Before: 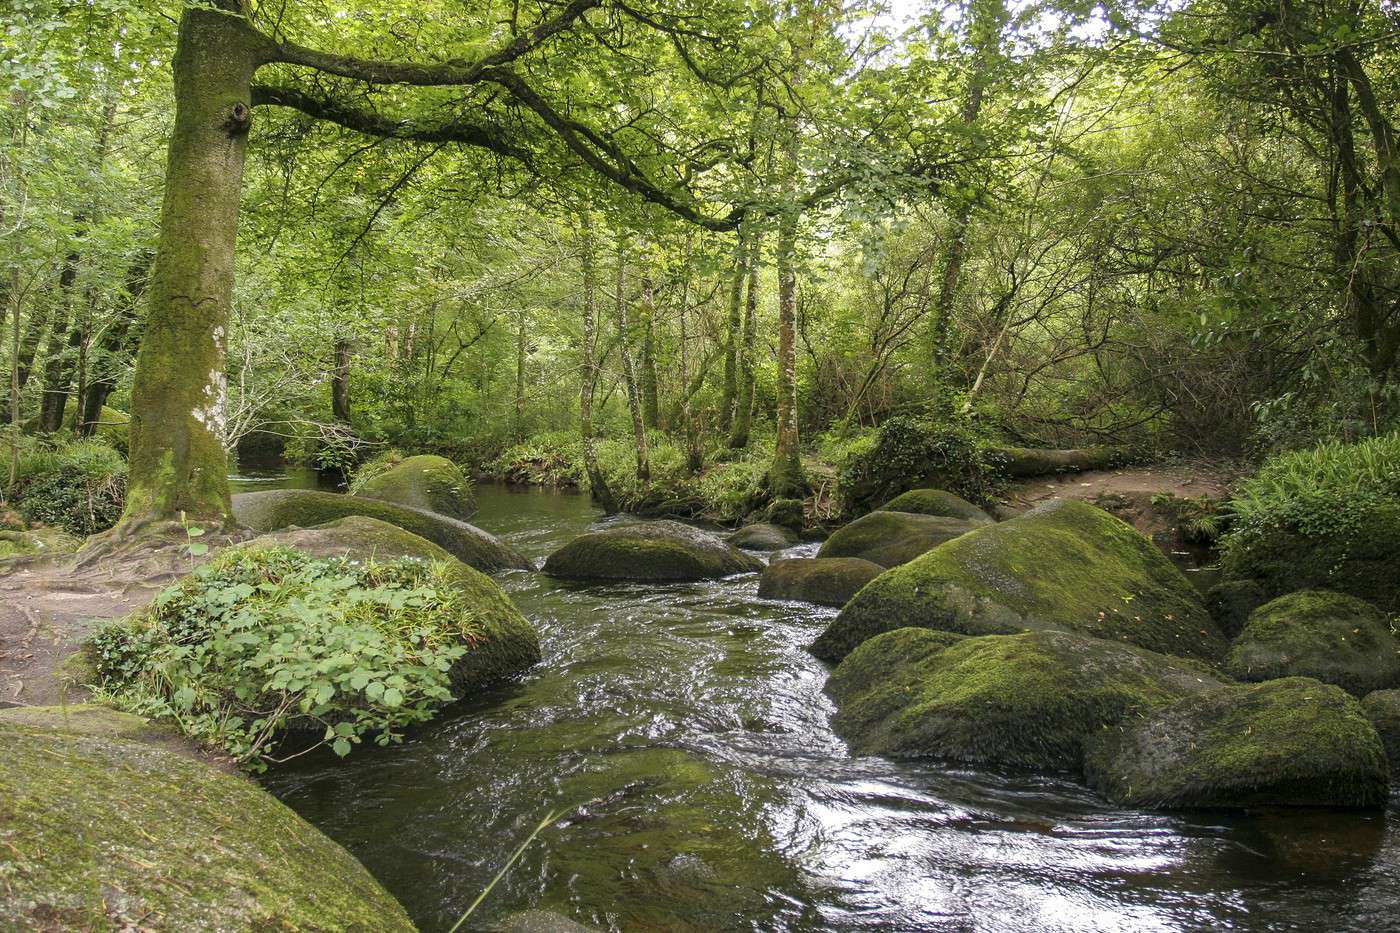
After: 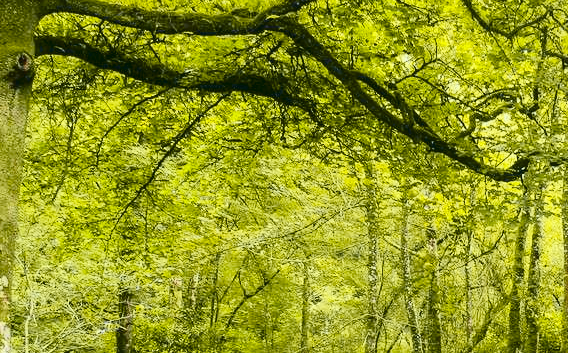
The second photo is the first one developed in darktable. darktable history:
rotate and perspective: crop left 0, crop top 0
tone curve: curves: ch0 [(0, 0.036) (0.037, 0.042) (0.184, 0.146) (0.438, 0.521) (0.54, 0.668) (0.698, 0.835) (0.856, 0.92) (1, 0.98)]; ch1 [(0, 0) (0.393, 0.415) (0.447, 0.448) (0.482, 0.459) (0.509, 0.496) (0.527, 0.525) (0.571, 0.602) (0.619, 0.671) (0.715, 0.729) (1, 1)]; ch2 [(0, 0) (0.369, 0.388) (0.449, 0.454) (0.499, 0.5) (0.521, 0.517) (0.53, 0.544) (0.561, 0.607) (0.674, 0.735) (1, 1)], color space Lab, independent channels, preserve colors none
color balance: output saturation 120%
crop: left 15.452%, top 5.459%, right 43.956%, bottom 56.62%
